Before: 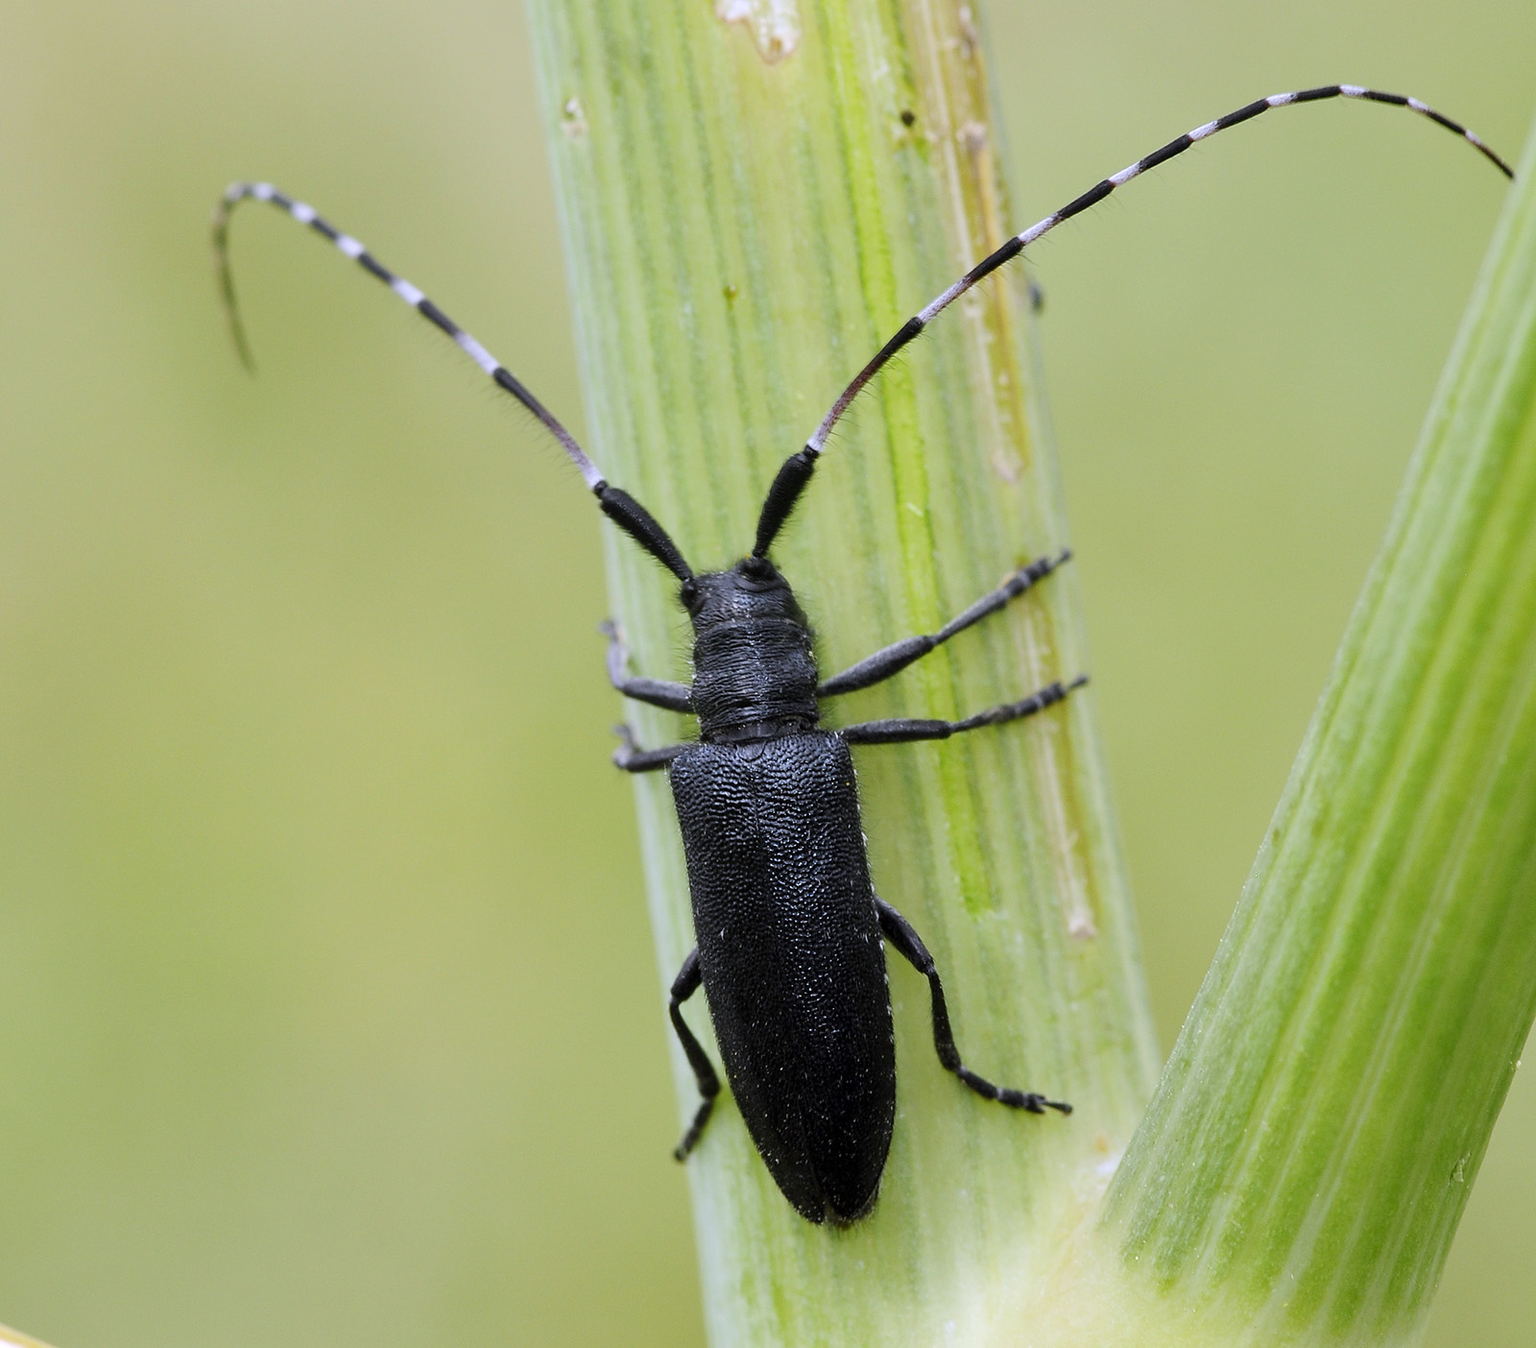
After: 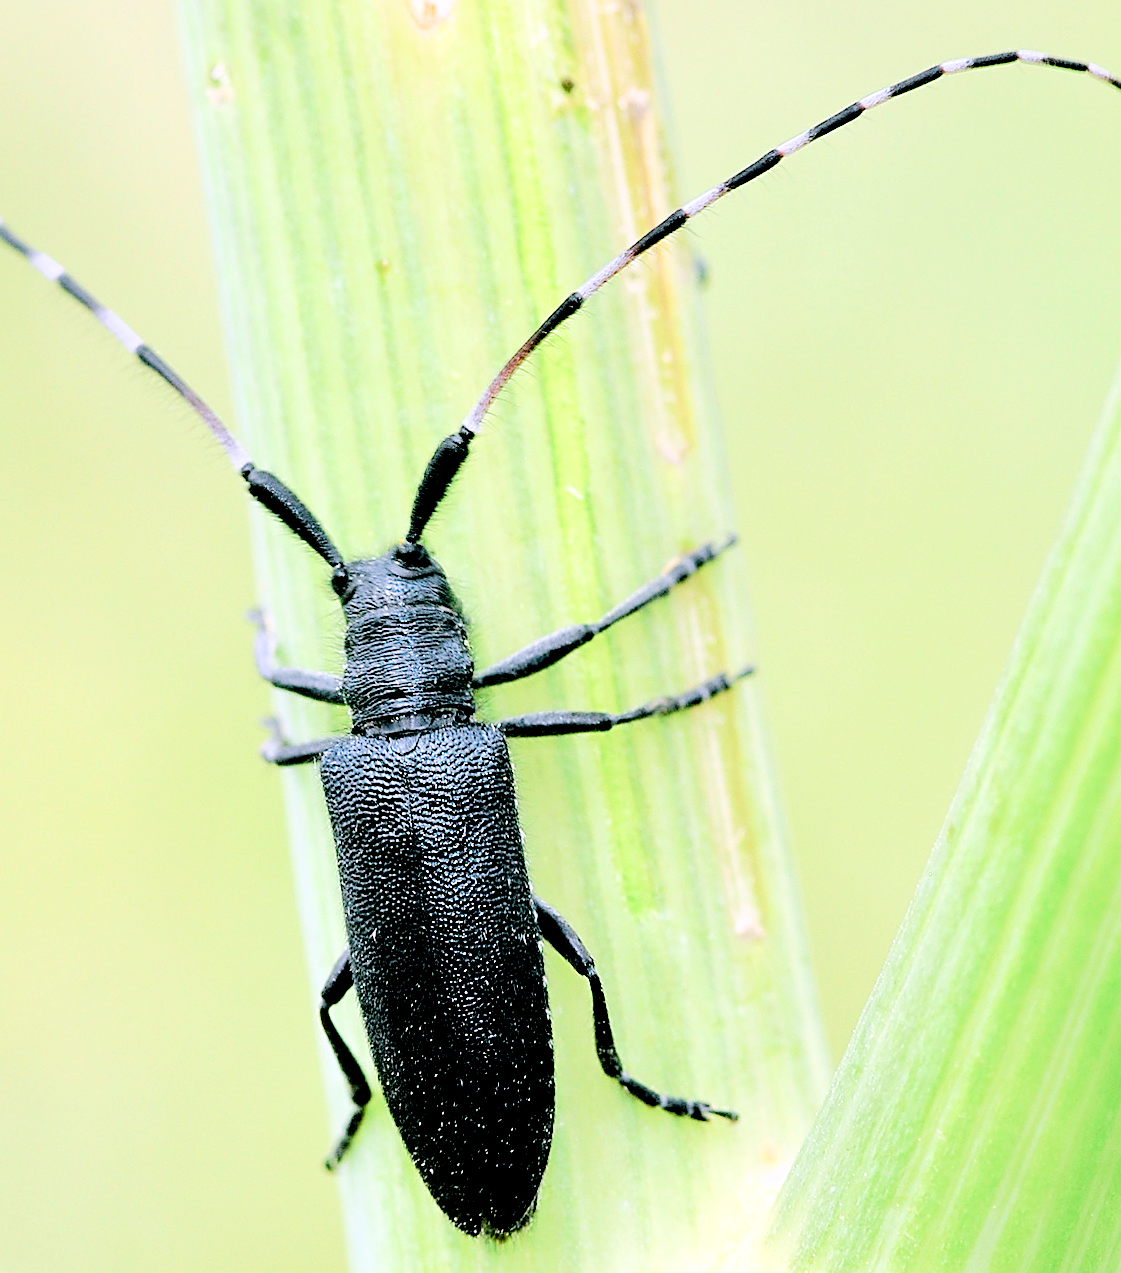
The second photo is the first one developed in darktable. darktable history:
crop and rotate: left 23.656%, top 2.714%, right 6.279%, bottom 6.596%
exposure: black level correction 0, exposure 1.199 EV, compensate highlight preservation false
local contrast: highlights 107%, shadows 99%, detail 119%, midtone range 0.2
sharpen: on, module defaults
filmic rgb: black relative exposure -3.92 EV, white relative exposure 3.15 EV, hardness 2.87, color science v6 (2022)
tone equalizer: -7 EV 0.152 EV, -6 EV 0.571 EV, -5 EV 1.17 EV, -4 EV 1.33 EV, -3 EV 1.14 EV, -2 EV 0.6 EV, -1 EV 0.16 EV, edges refinement/feathering 500, mask exposure compensation -1.57 EV, preserve details no
color balance rgb: power › chroma 2.159%, power › hue 165.75°, perceptual saturation grading › global saturation 20%, perceptual saturation grading › highlights -49.547%, perceptual saturation grading › shadows 24.05%, contrast -9.822%
